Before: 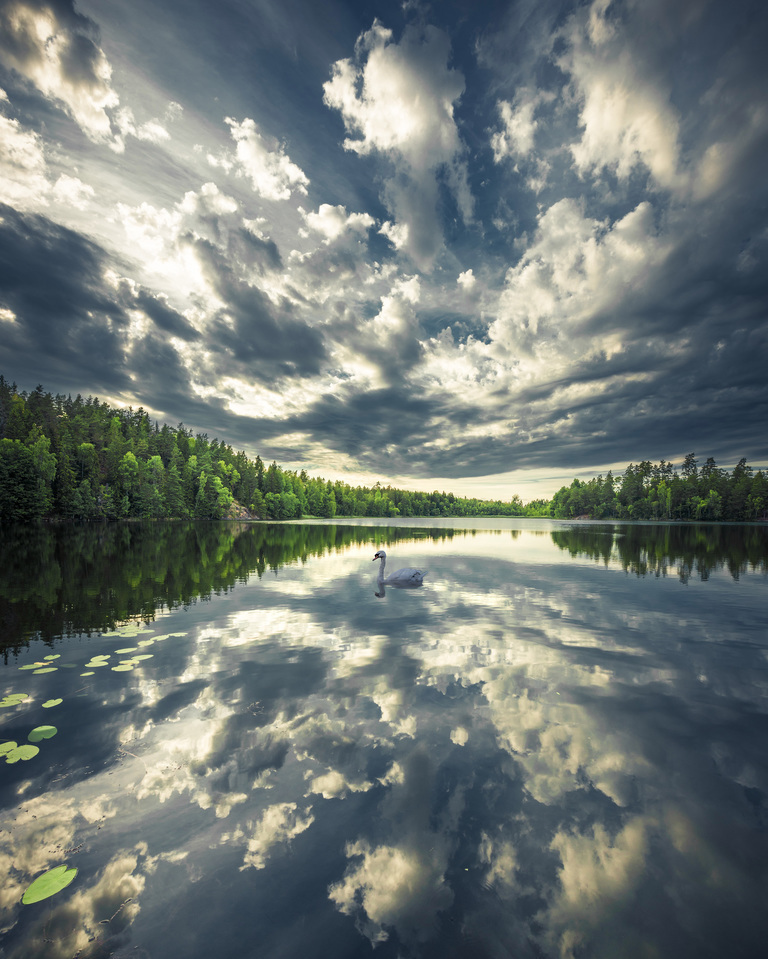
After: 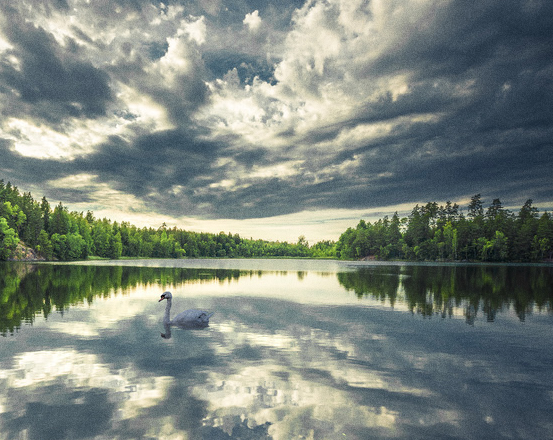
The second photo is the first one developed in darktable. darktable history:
crop and rotate: left 27.938%, top 27.046%, bottom 27.046%
grain: coarseness 0.09 ISO
